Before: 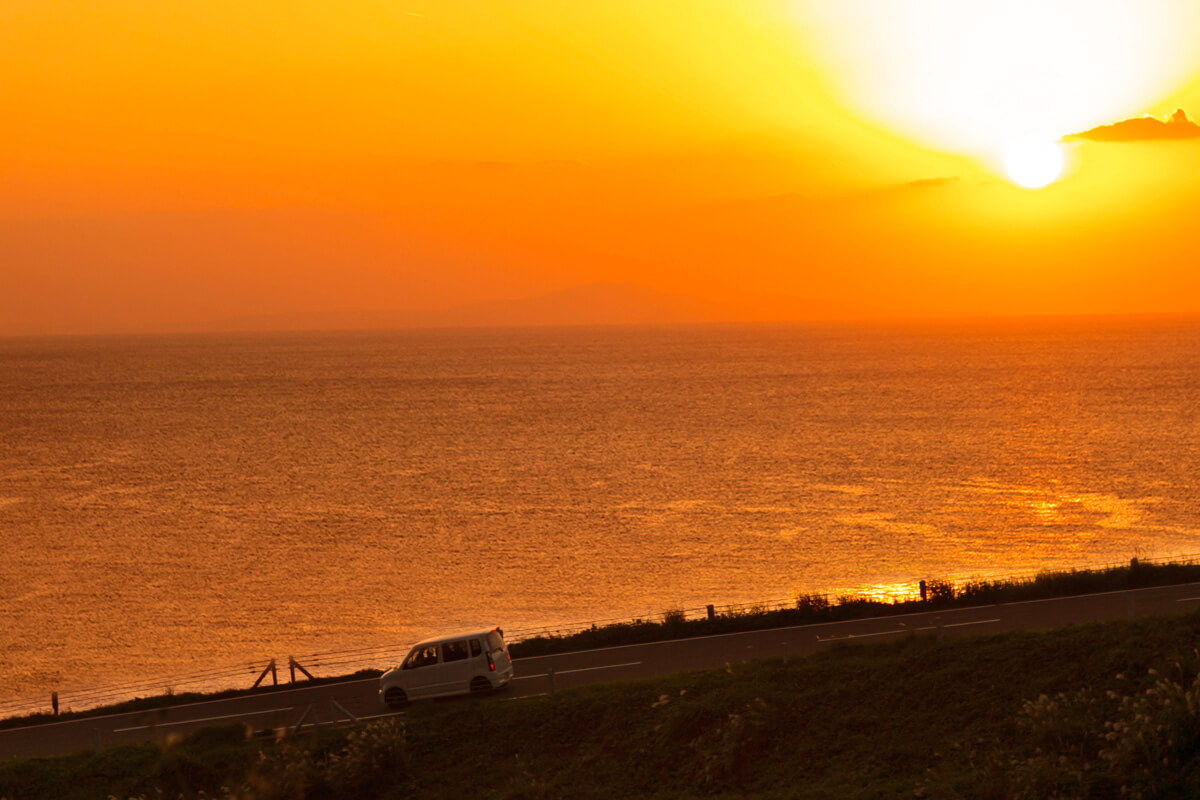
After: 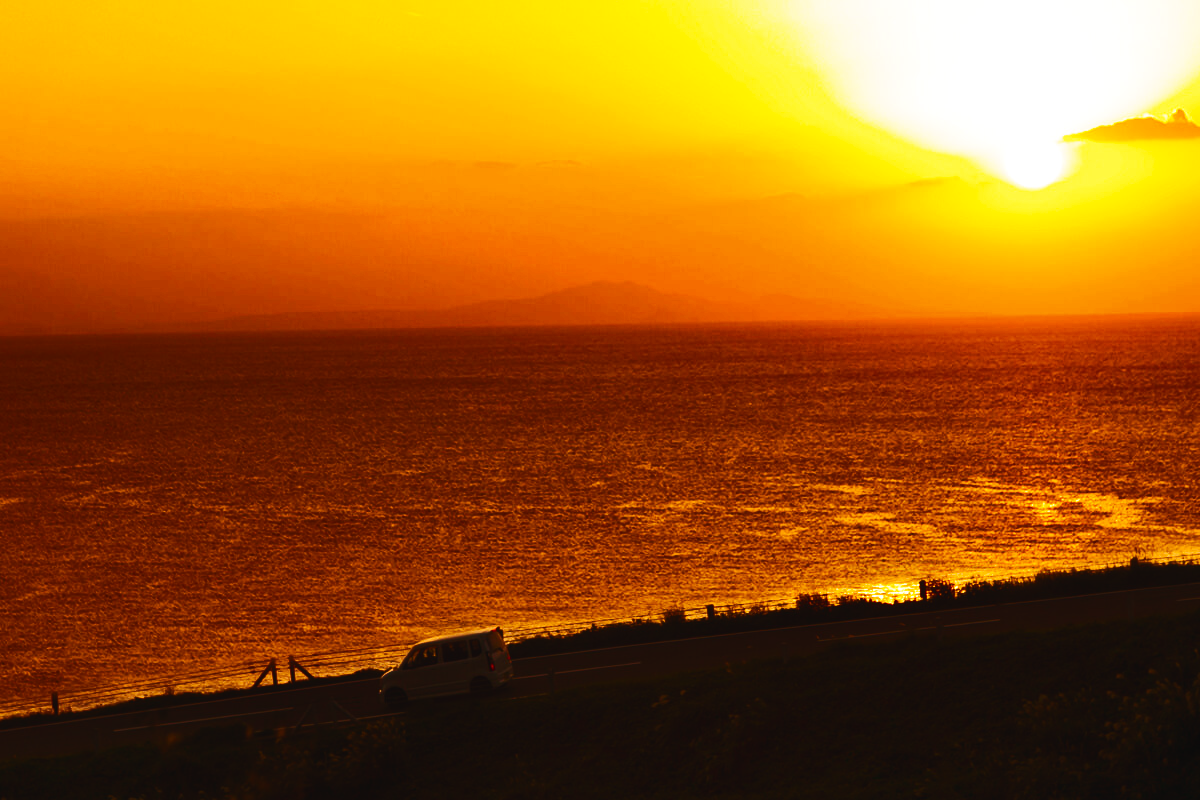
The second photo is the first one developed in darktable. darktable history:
color balance rgb: global offset › luminance 1.503%, perceptual saturation grading › global saturation 34.684%, perceptual saturation grading › highlights -25.793%, perceptual saturation grading › shadows 25.955%, perceptual brilliance grading › highlights 1.494%, perceptual brilliance grading › mid-tones -50.345%, perceptual brilliance grading › shadows -50.168%, global vibrance 5.792%
base curve: curves: ch0 [(0, 0) (0.032, 0.025) (0.121, 0.166) (0.206, 0.329) (0.605, 0.79) (1, 1)], preserve colors none
